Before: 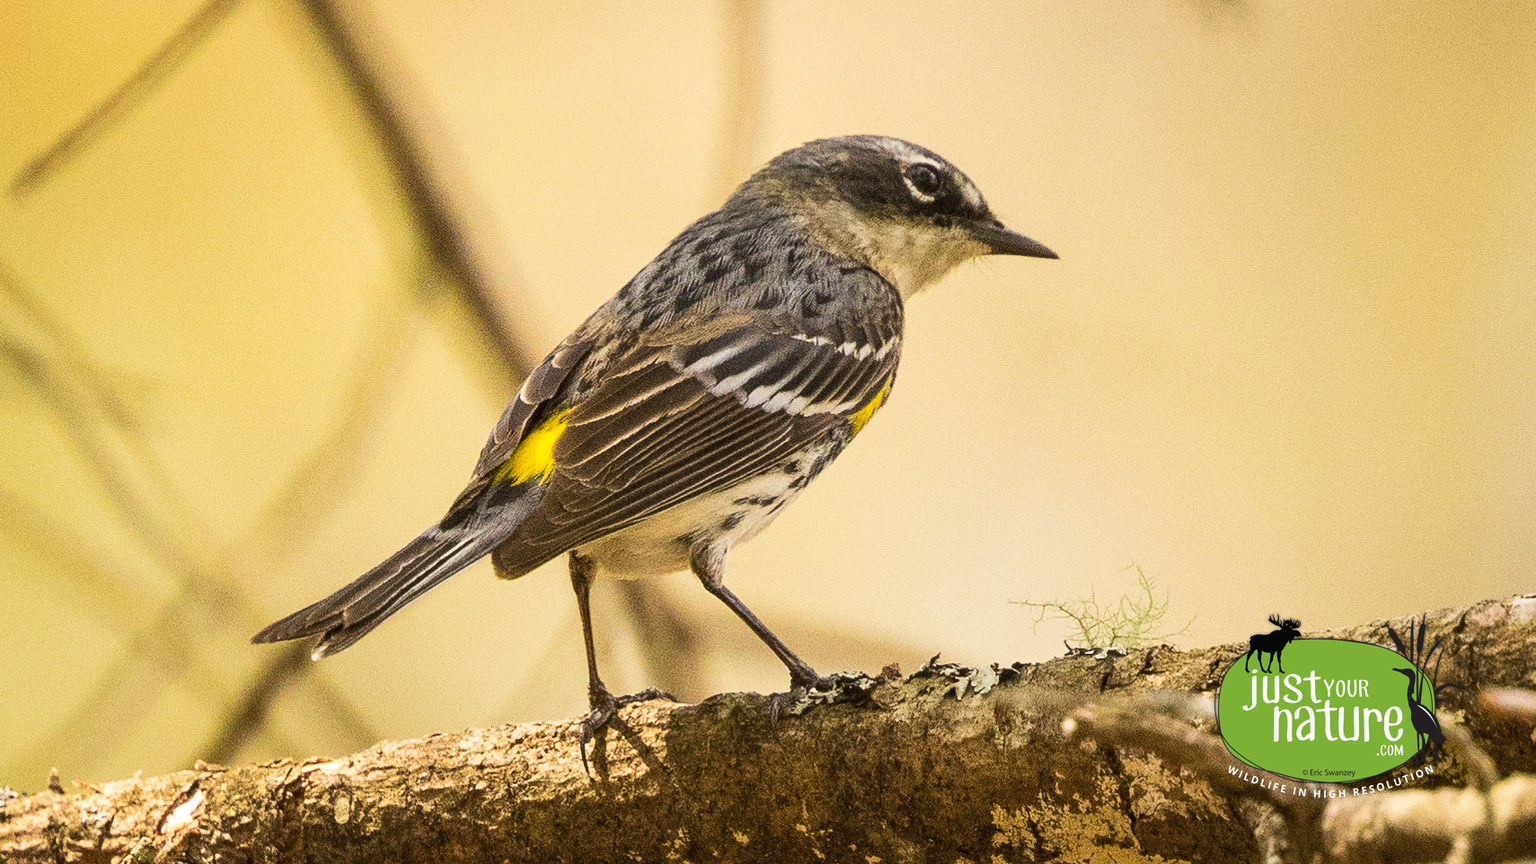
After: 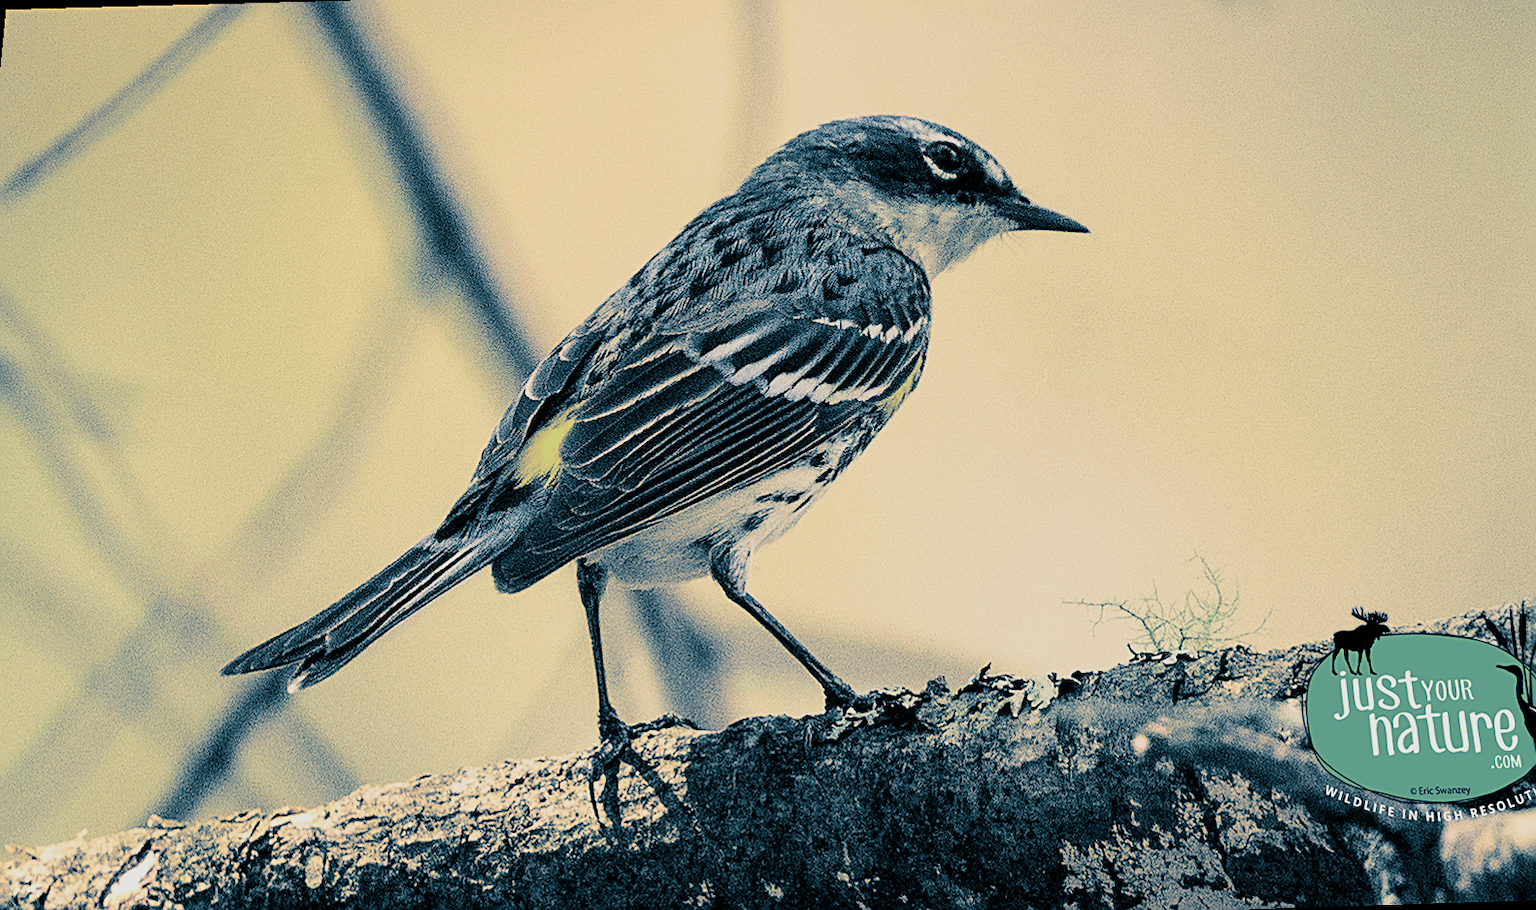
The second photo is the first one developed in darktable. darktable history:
sharpen: on, module defaults
split-toning: shadows › hue 212.4°, balance -70
filmic rgb: black relative exposure -5 EV, hardness 2.88, contrast 1.3, highlights saturation mix -10%
rotate and perspective: rotation -1.68°, lens shift (vertical) -0.146, crop left 0.049, crop right 0.912, crop top 0.032, crop bottom 0.96
